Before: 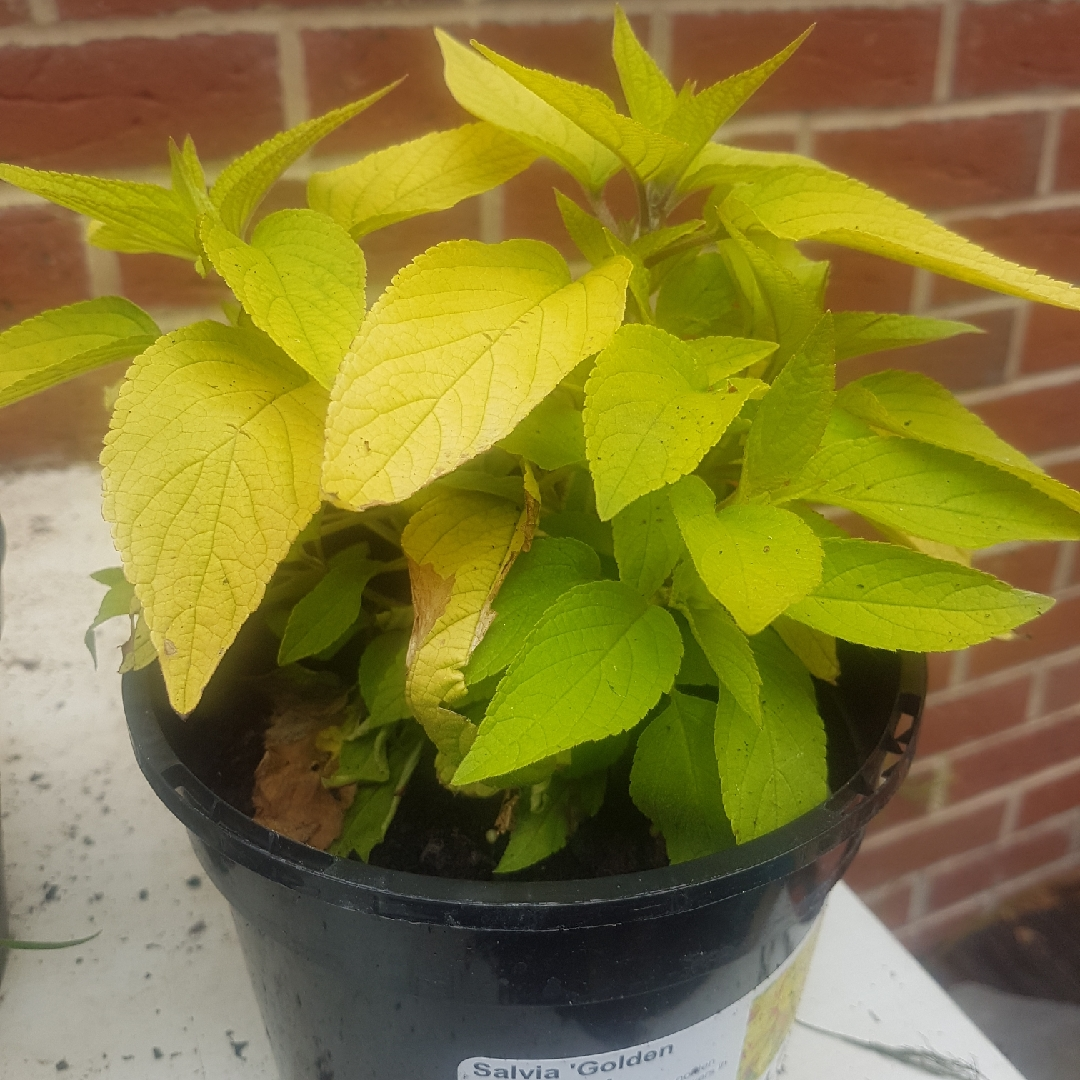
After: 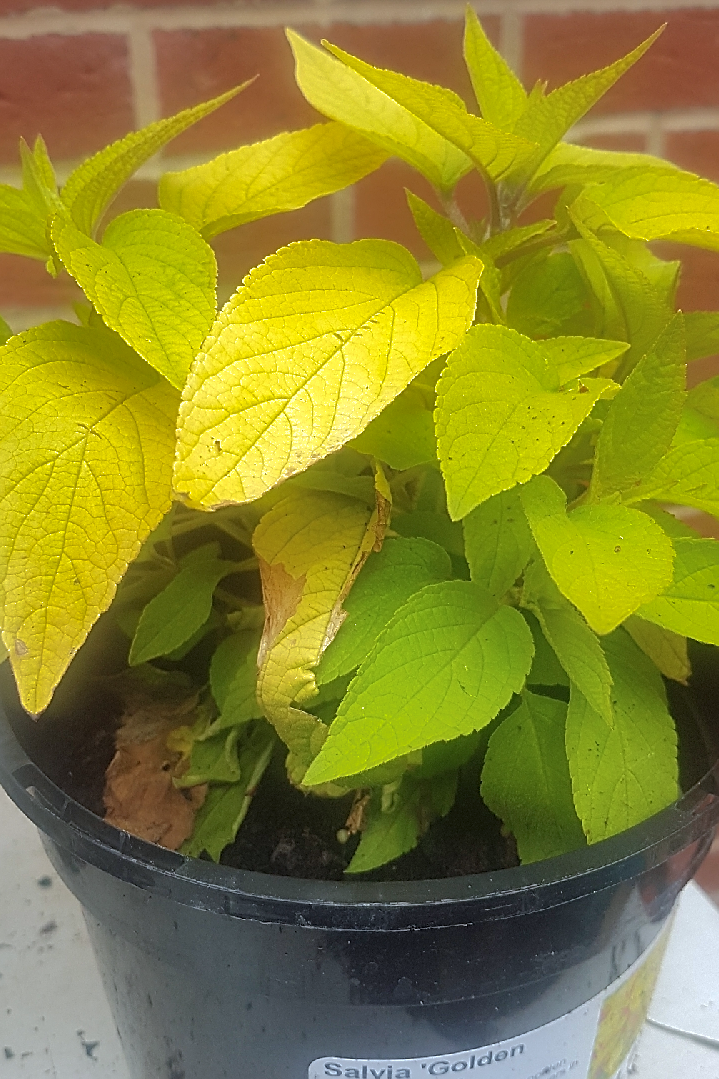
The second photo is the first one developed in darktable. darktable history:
sharpen: on, module defaults
exposure: exposure 0.452 EV, compensate highlight preservation false
crop and rotate: left 13.837%, right 19.564%
color correction: highlights a* -0.842, highlights b* -8.27
shadows and highlights: shadows 39.94, highlights -59.71
